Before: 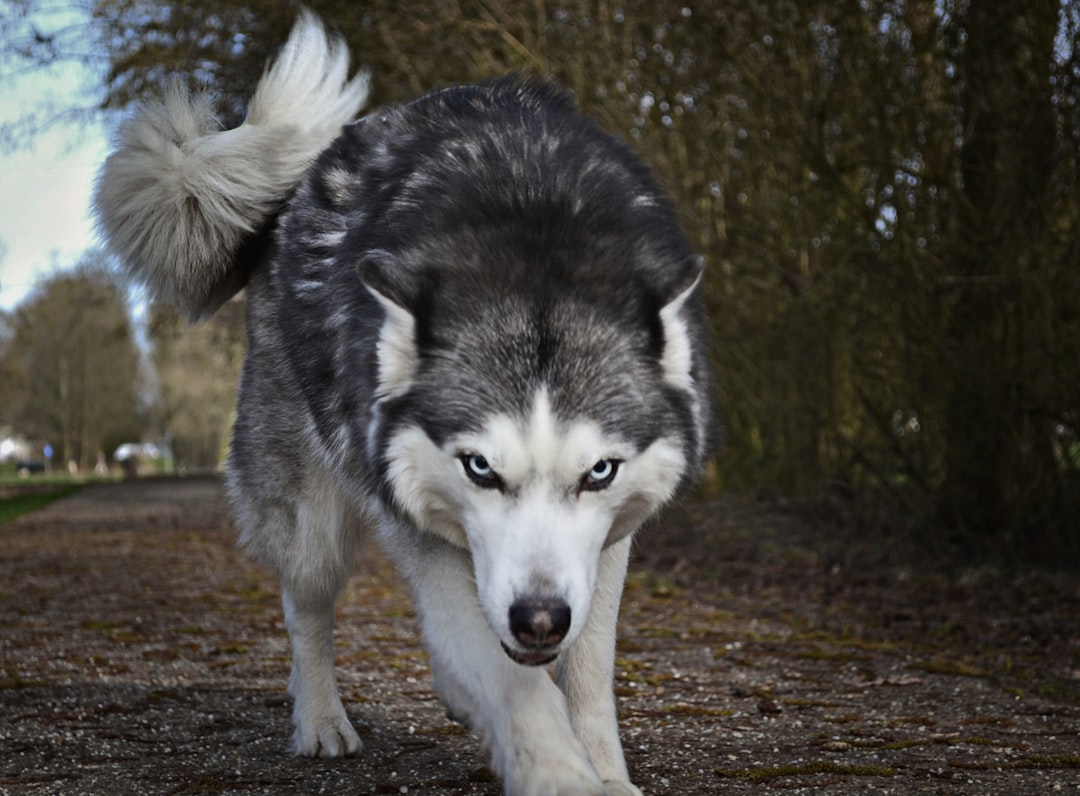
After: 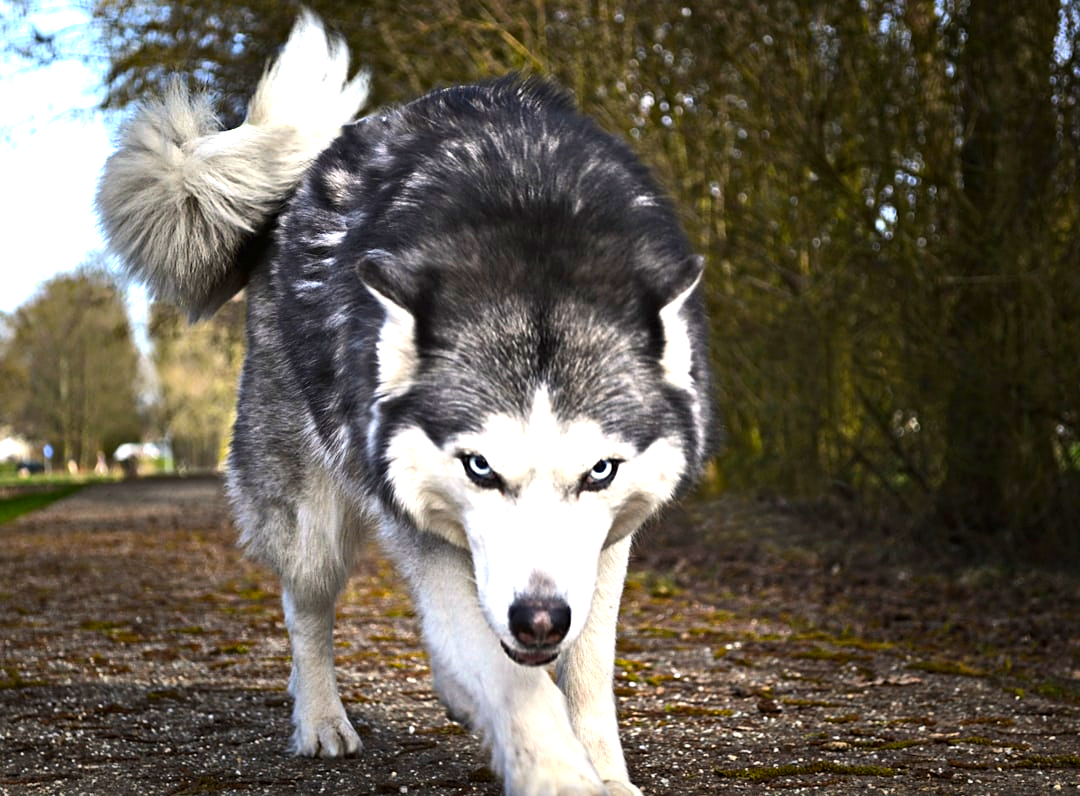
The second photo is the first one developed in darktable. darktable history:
local contrast: mode bilateral grid, contrast 21, coarseness 49, detail 119%, midtone range 0.2
color balance rgb: highlights gain › chroma 2.039%, highlights gain › hue 66.94°, linear chroma grading › global chroma 7.672%, perceptual saturation grading › global saturation 19.61%, perceptual brilliance grading › global brilliance 29.354%, perceptual brilliance grading › highlights 12.547%, perceptual brilliance grading › mid-tones 23.561%, global vibrance 20%
sharpen: amount 0.208
